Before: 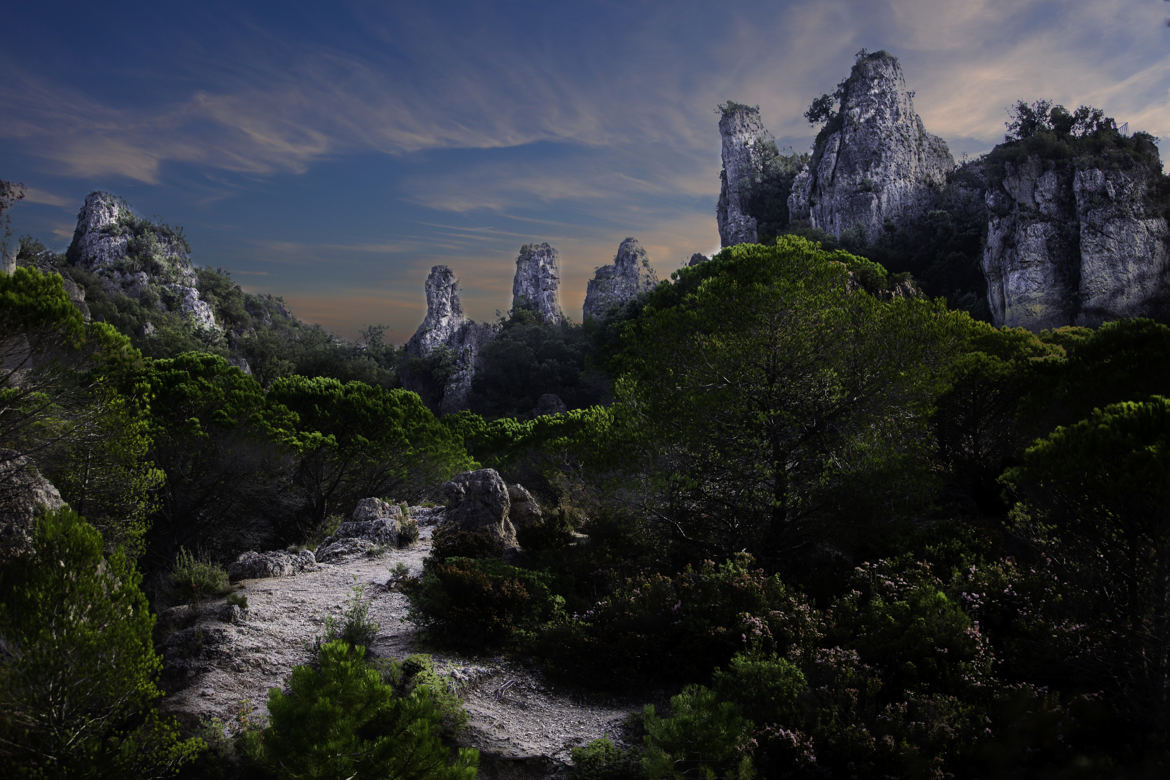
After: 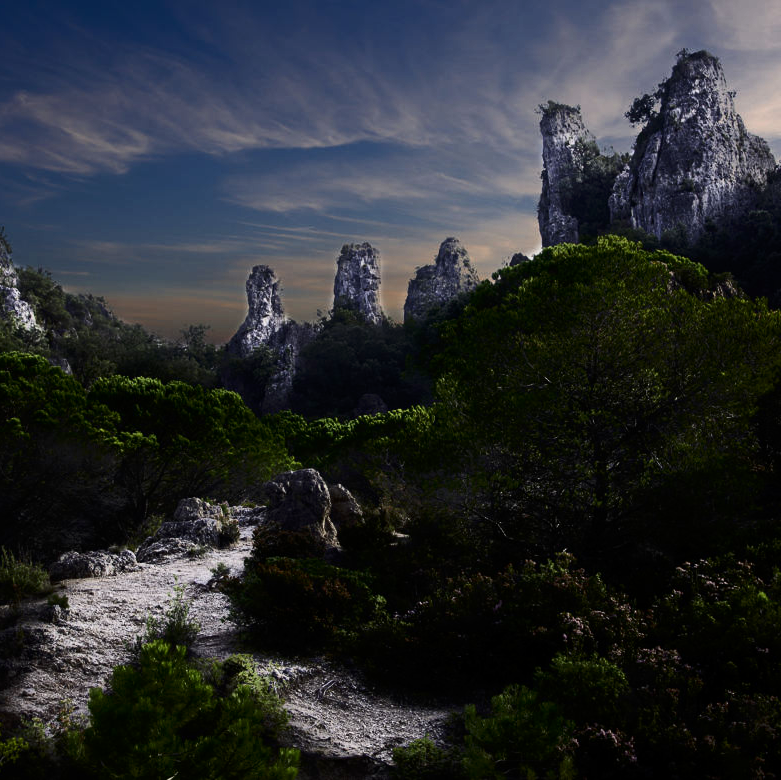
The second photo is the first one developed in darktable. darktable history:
contrast brightness saturation: contrast 0.281
crop and rotate: left 15.304%, right 17.922%
